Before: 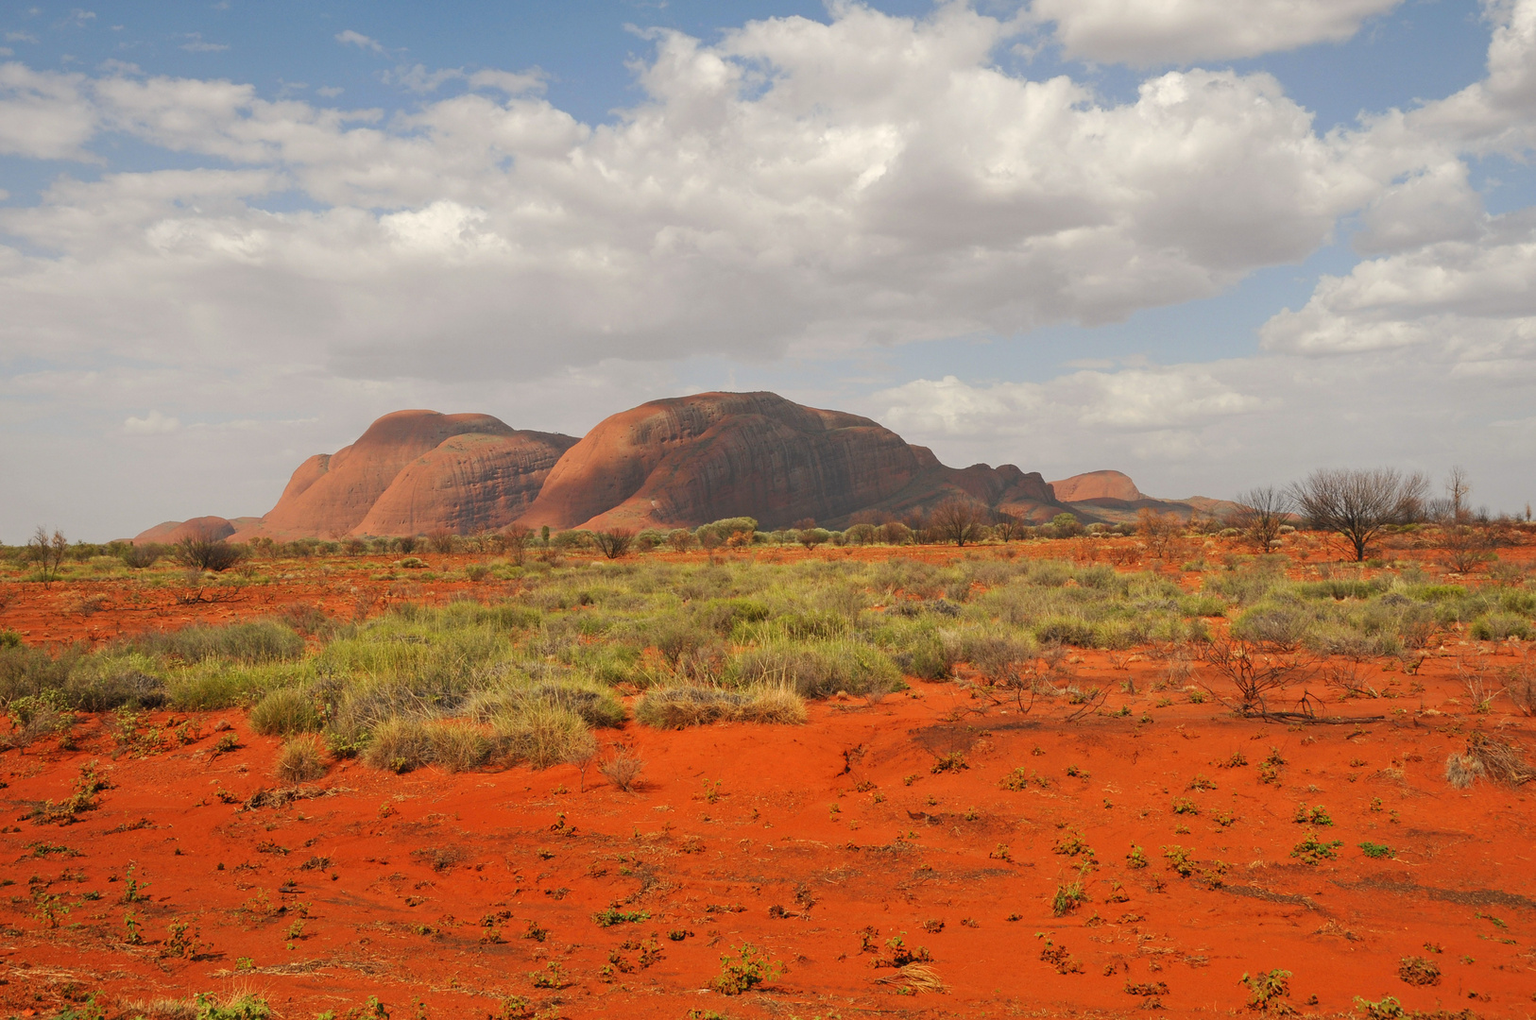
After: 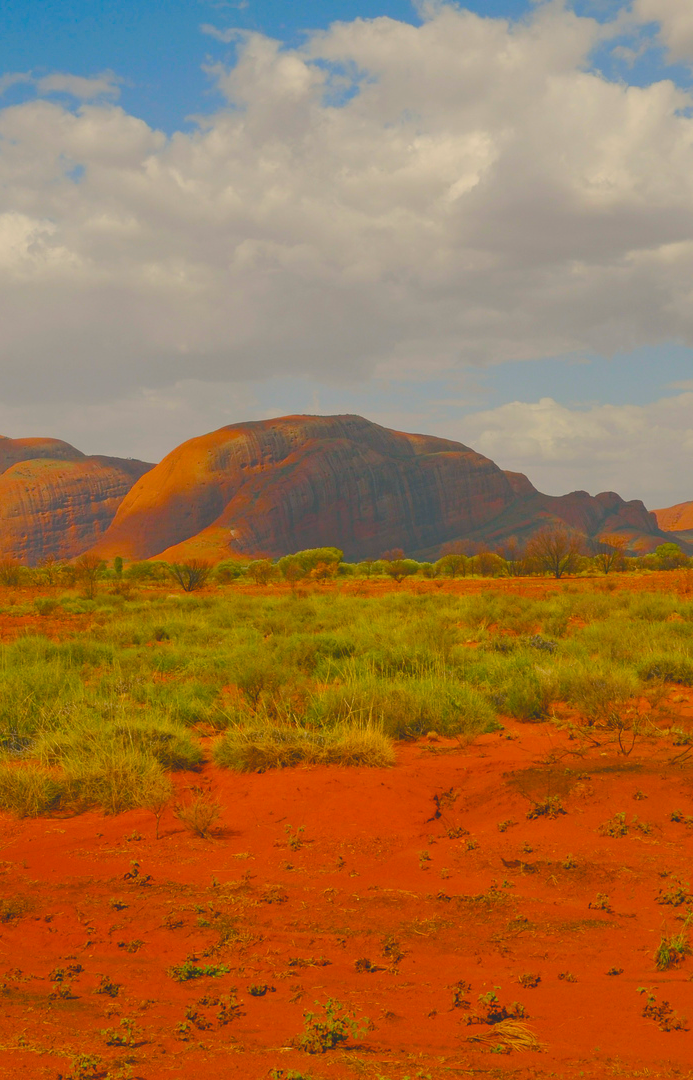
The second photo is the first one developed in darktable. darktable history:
crop: left 28.254%, right 29.124%
contrast brightness saturation: contrast -0.298
color balance rgb: power › luminance -7.81%, power › chroma 1.093%, power › hue 215.92°, highlights gain › chroma 3.058%, highlights gain › hue 77.68°, perceptual saturation grading › global saturation 20%, perceptual saturation grading › highlights -14.458%, perceptual saturation grading › shadows 49.704%, global vibrance 50.744%
